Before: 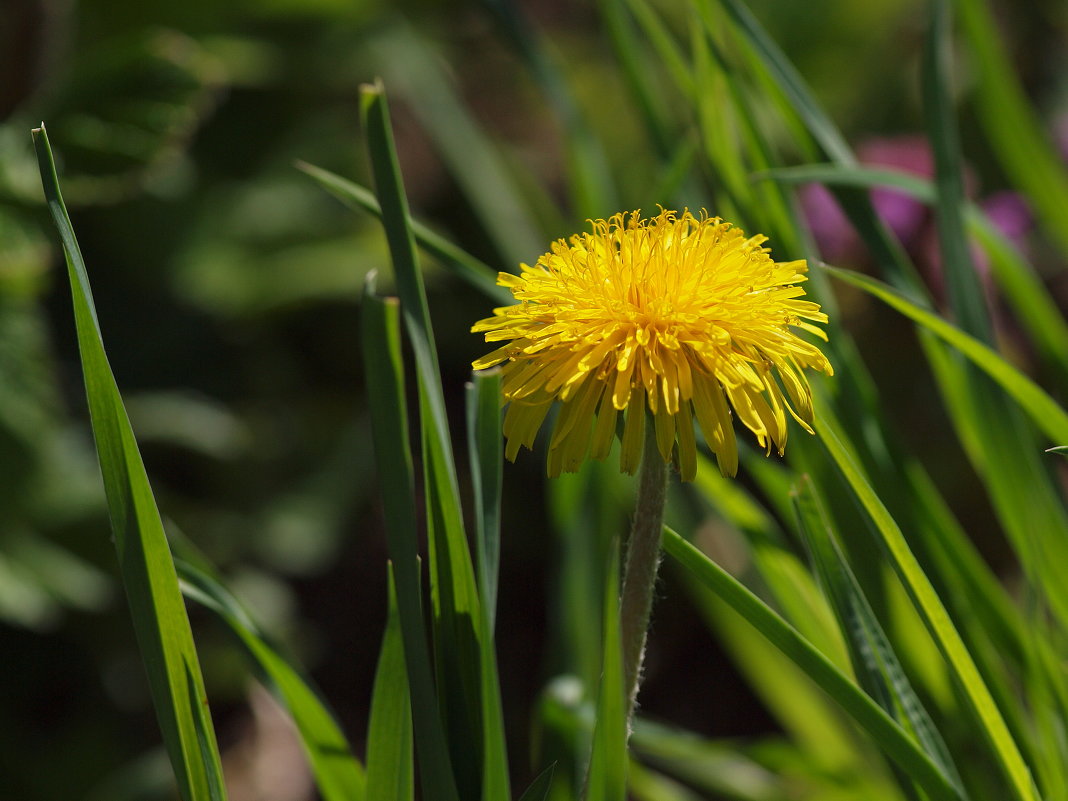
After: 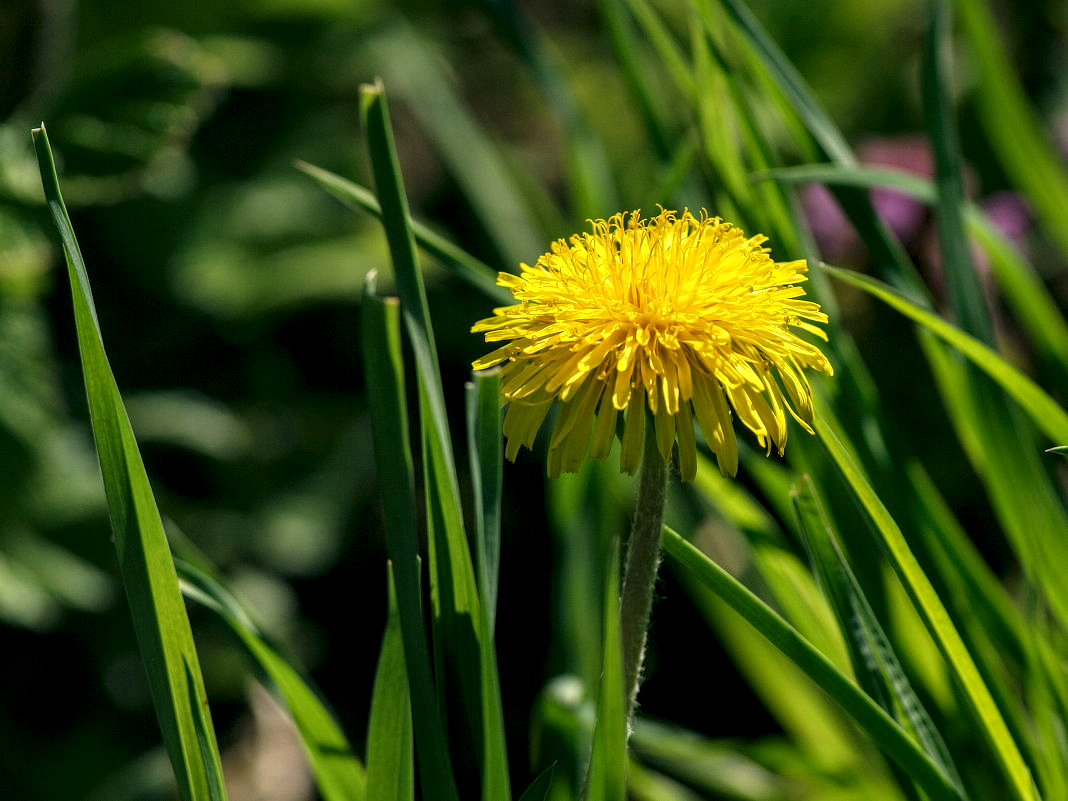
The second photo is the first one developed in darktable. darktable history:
color correction: highlights a* -0.482, highlights b* 9.48, shadows a* -9.48, shadows b* 0.803
local contrast: detail 160%
